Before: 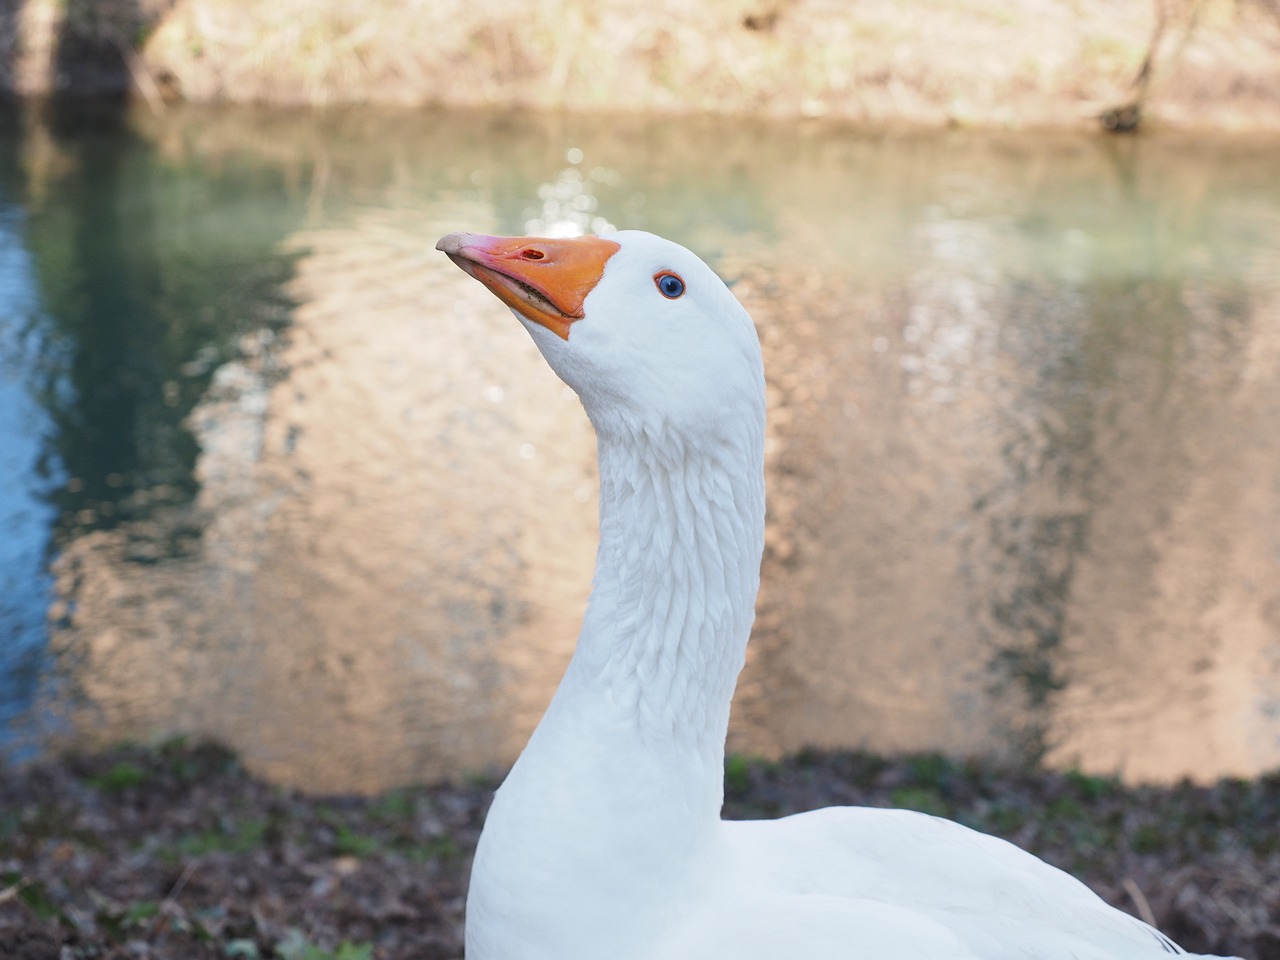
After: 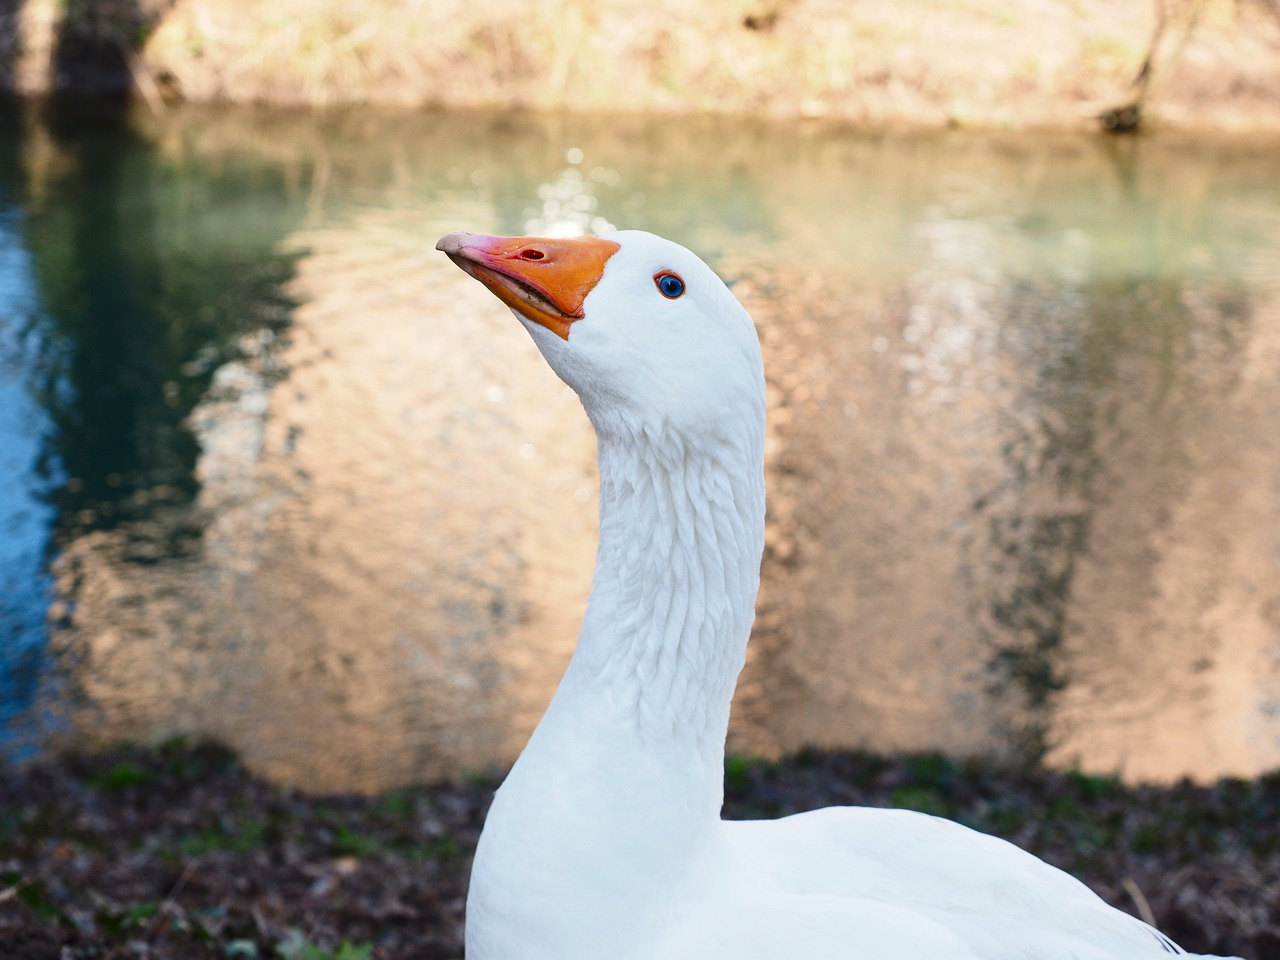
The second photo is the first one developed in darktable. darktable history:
contrast brightness saturation: contrast 0.186, brightness -0.109, saturation 0.212
color calibration: x 0.343, y 0.356, temperature 5127.16 K
